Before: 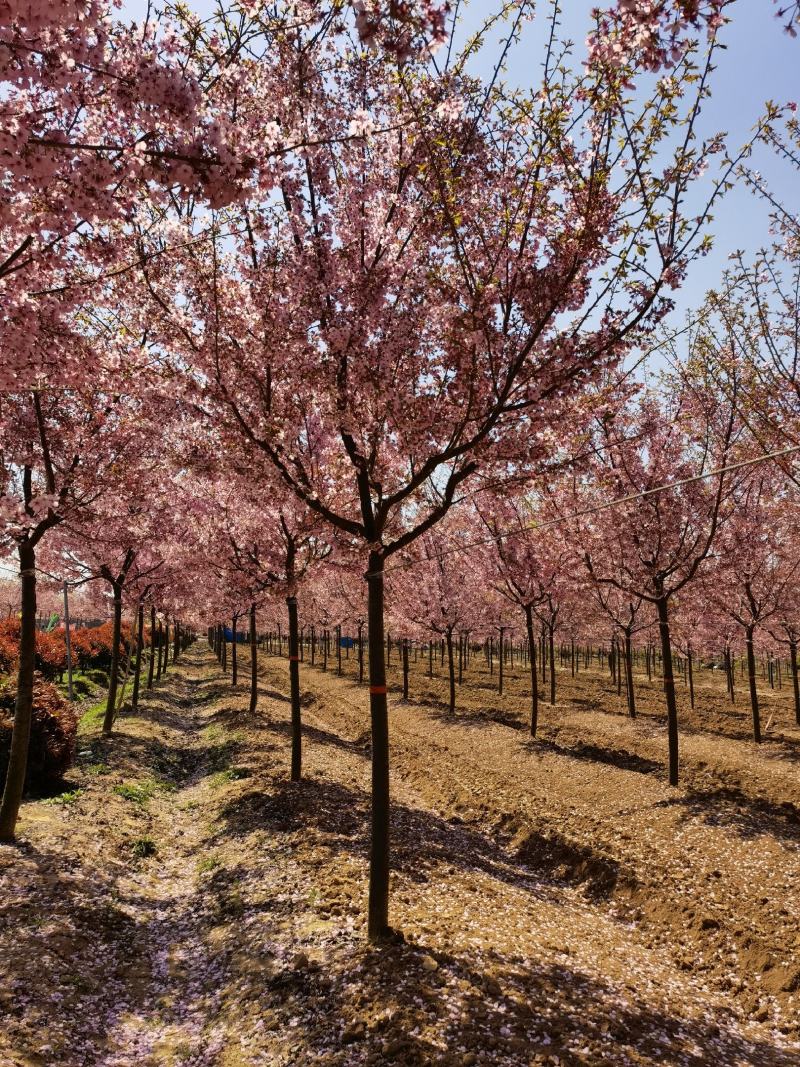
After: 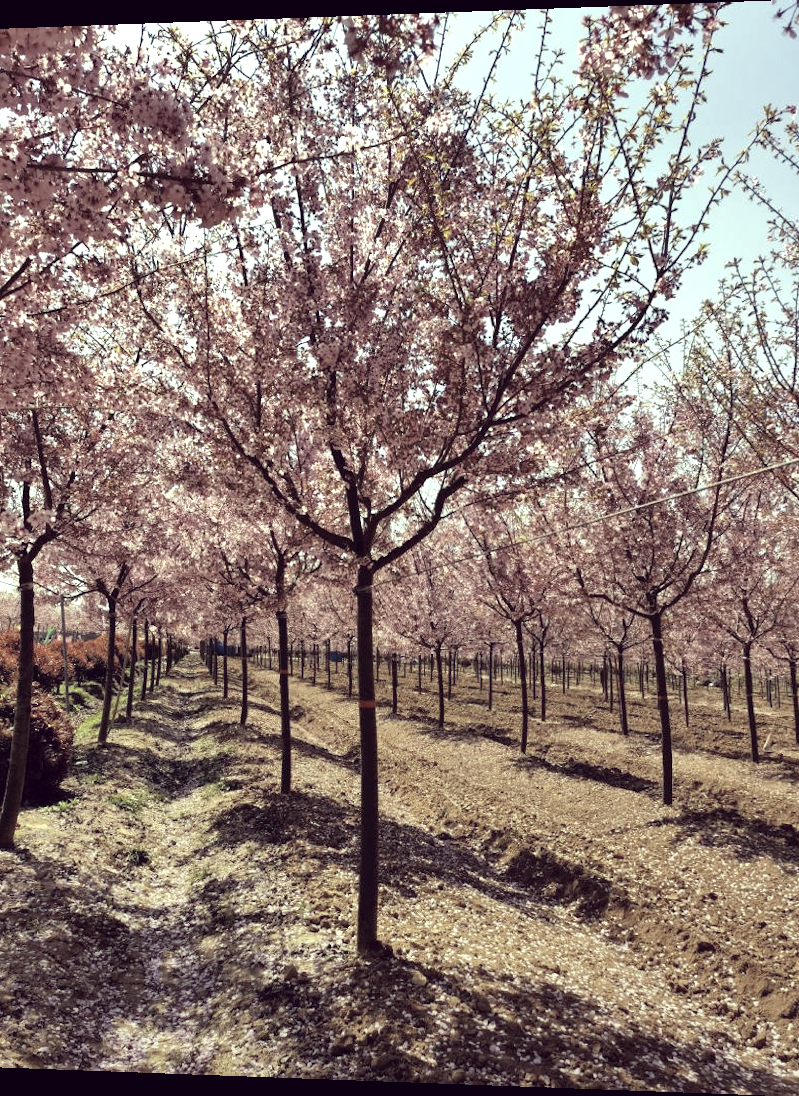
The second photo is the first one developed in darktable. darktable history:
exposure: exposure 0.74 EV, compensate highlight preservation false
graduated density: rotation -180°, offset 24.95
color correction: highlights a* -20.17, highlights b* 20.27, shadows a* 20.03, shadows b* -20.46, saturation 0.43
rotate and perspective: lens shift (horizontal) -0.055, automatic cropping off
